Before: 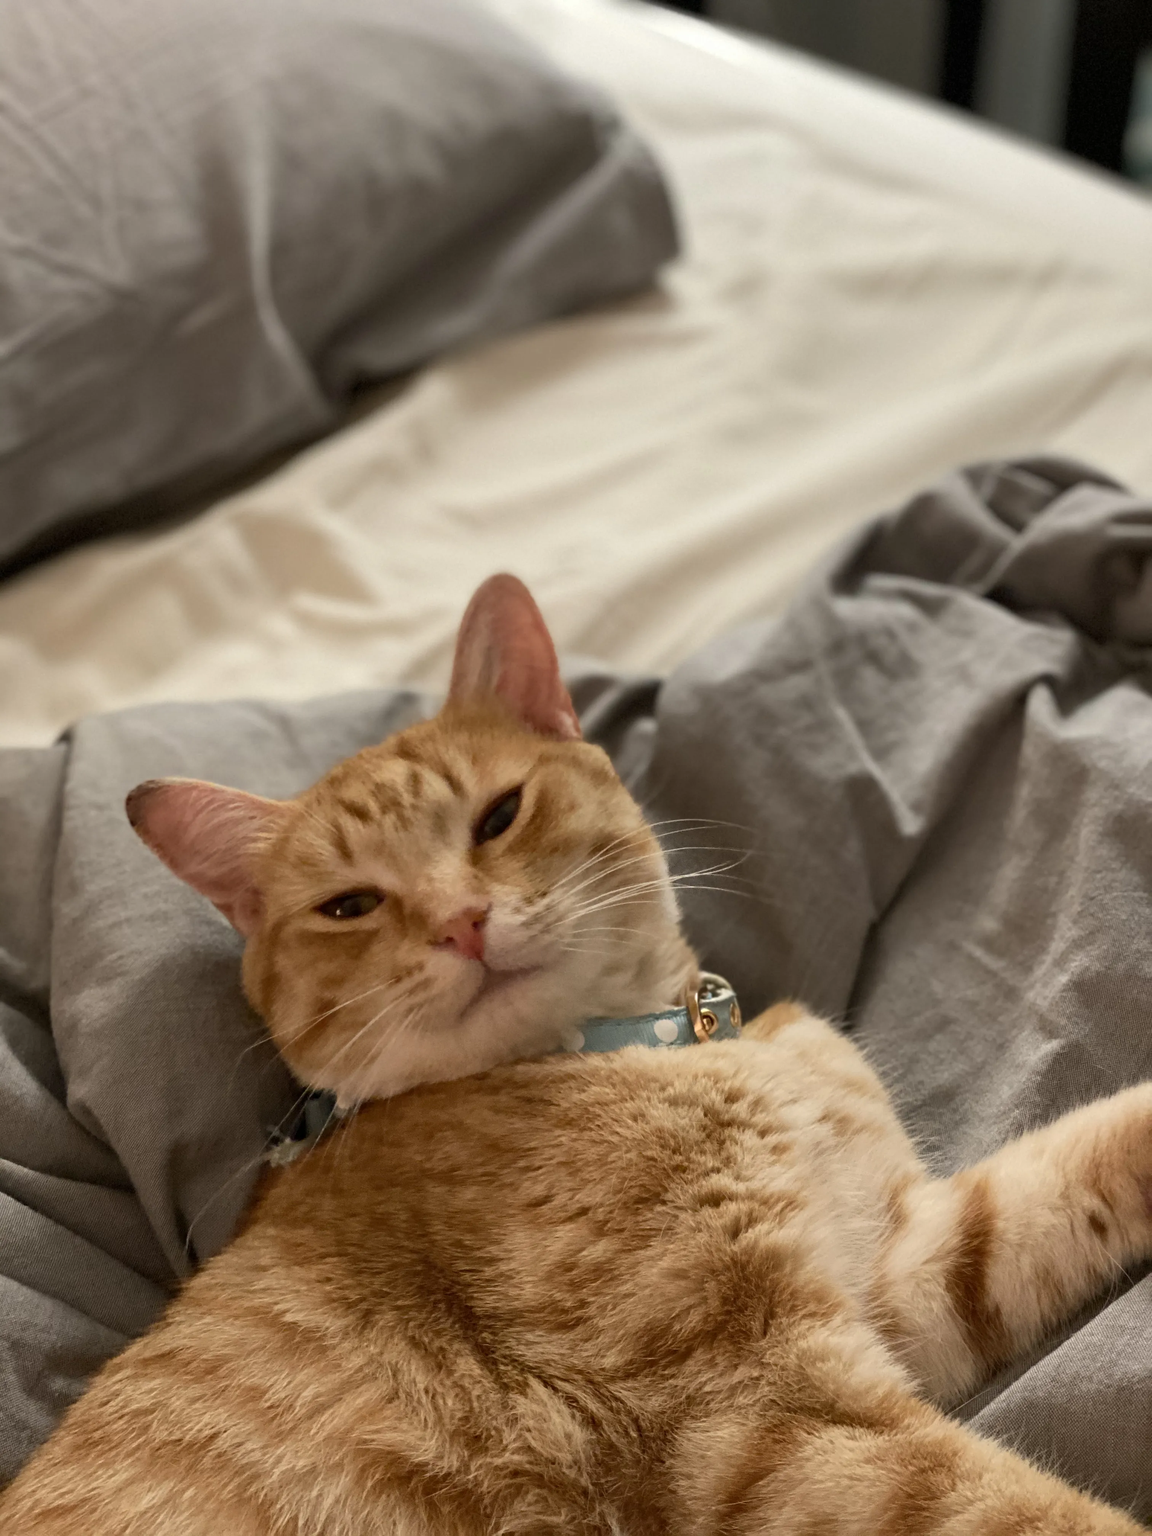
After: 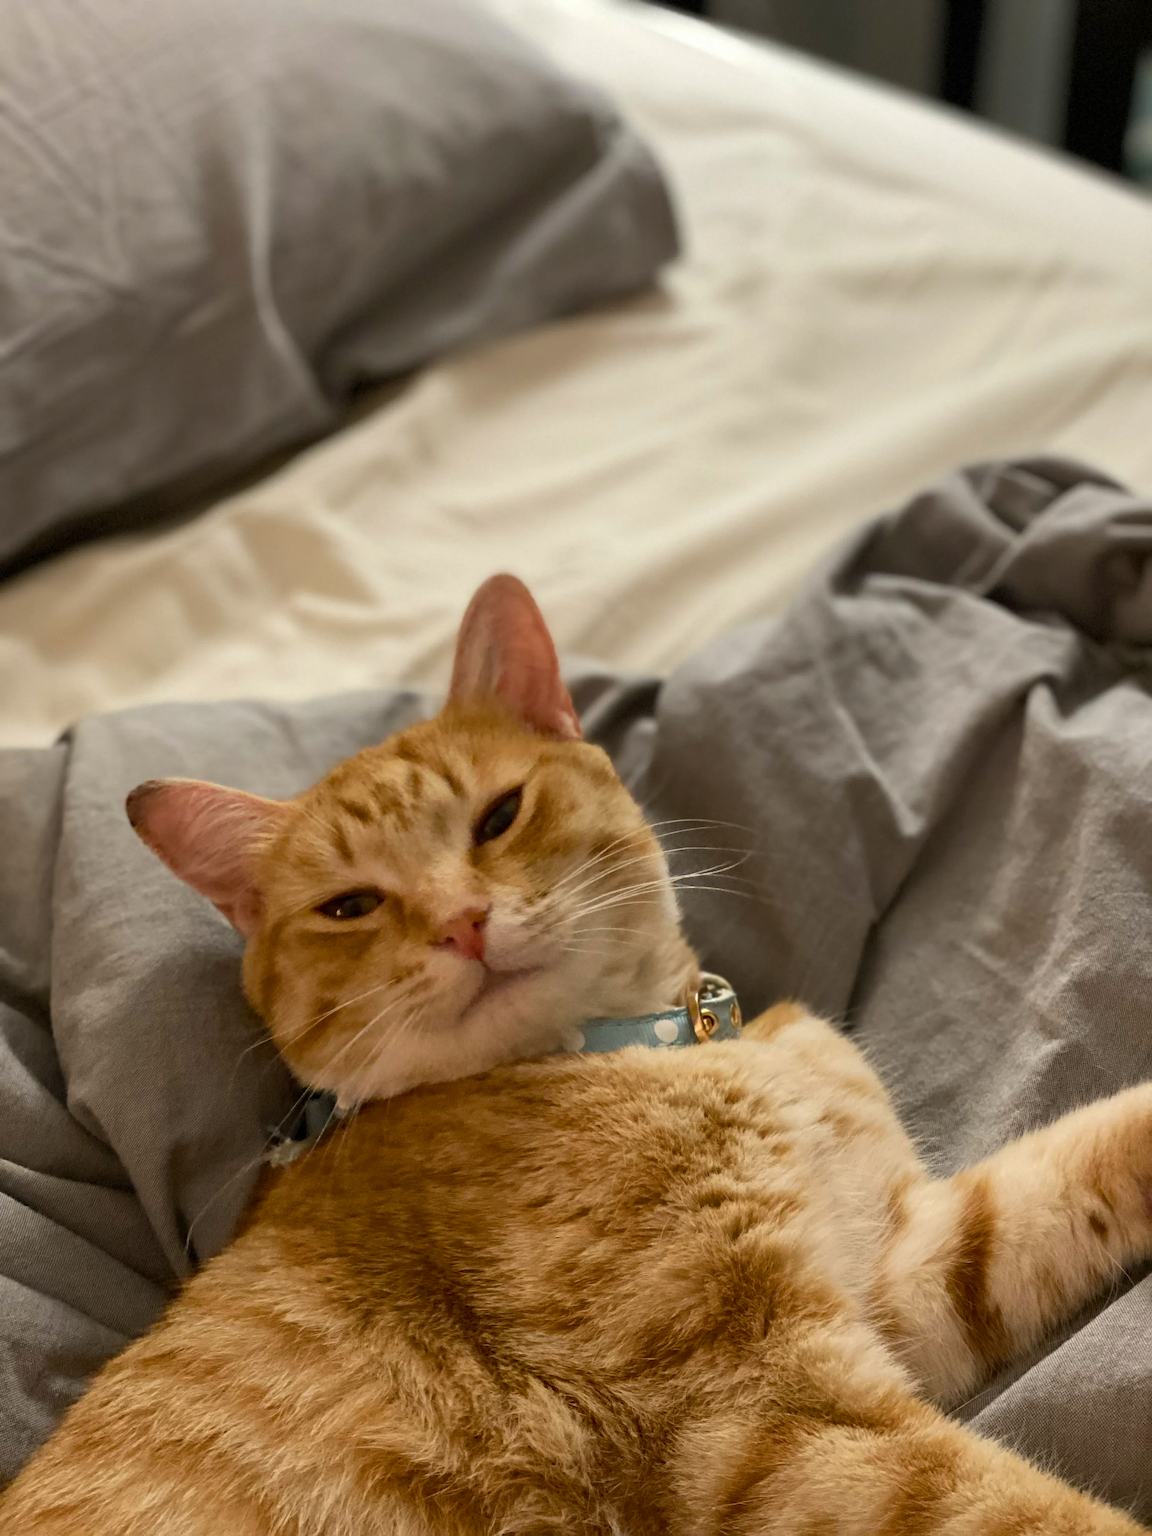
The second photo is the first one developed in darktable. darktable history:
color balance rgb: perceptual saturation grading › global saturation 24.888%
